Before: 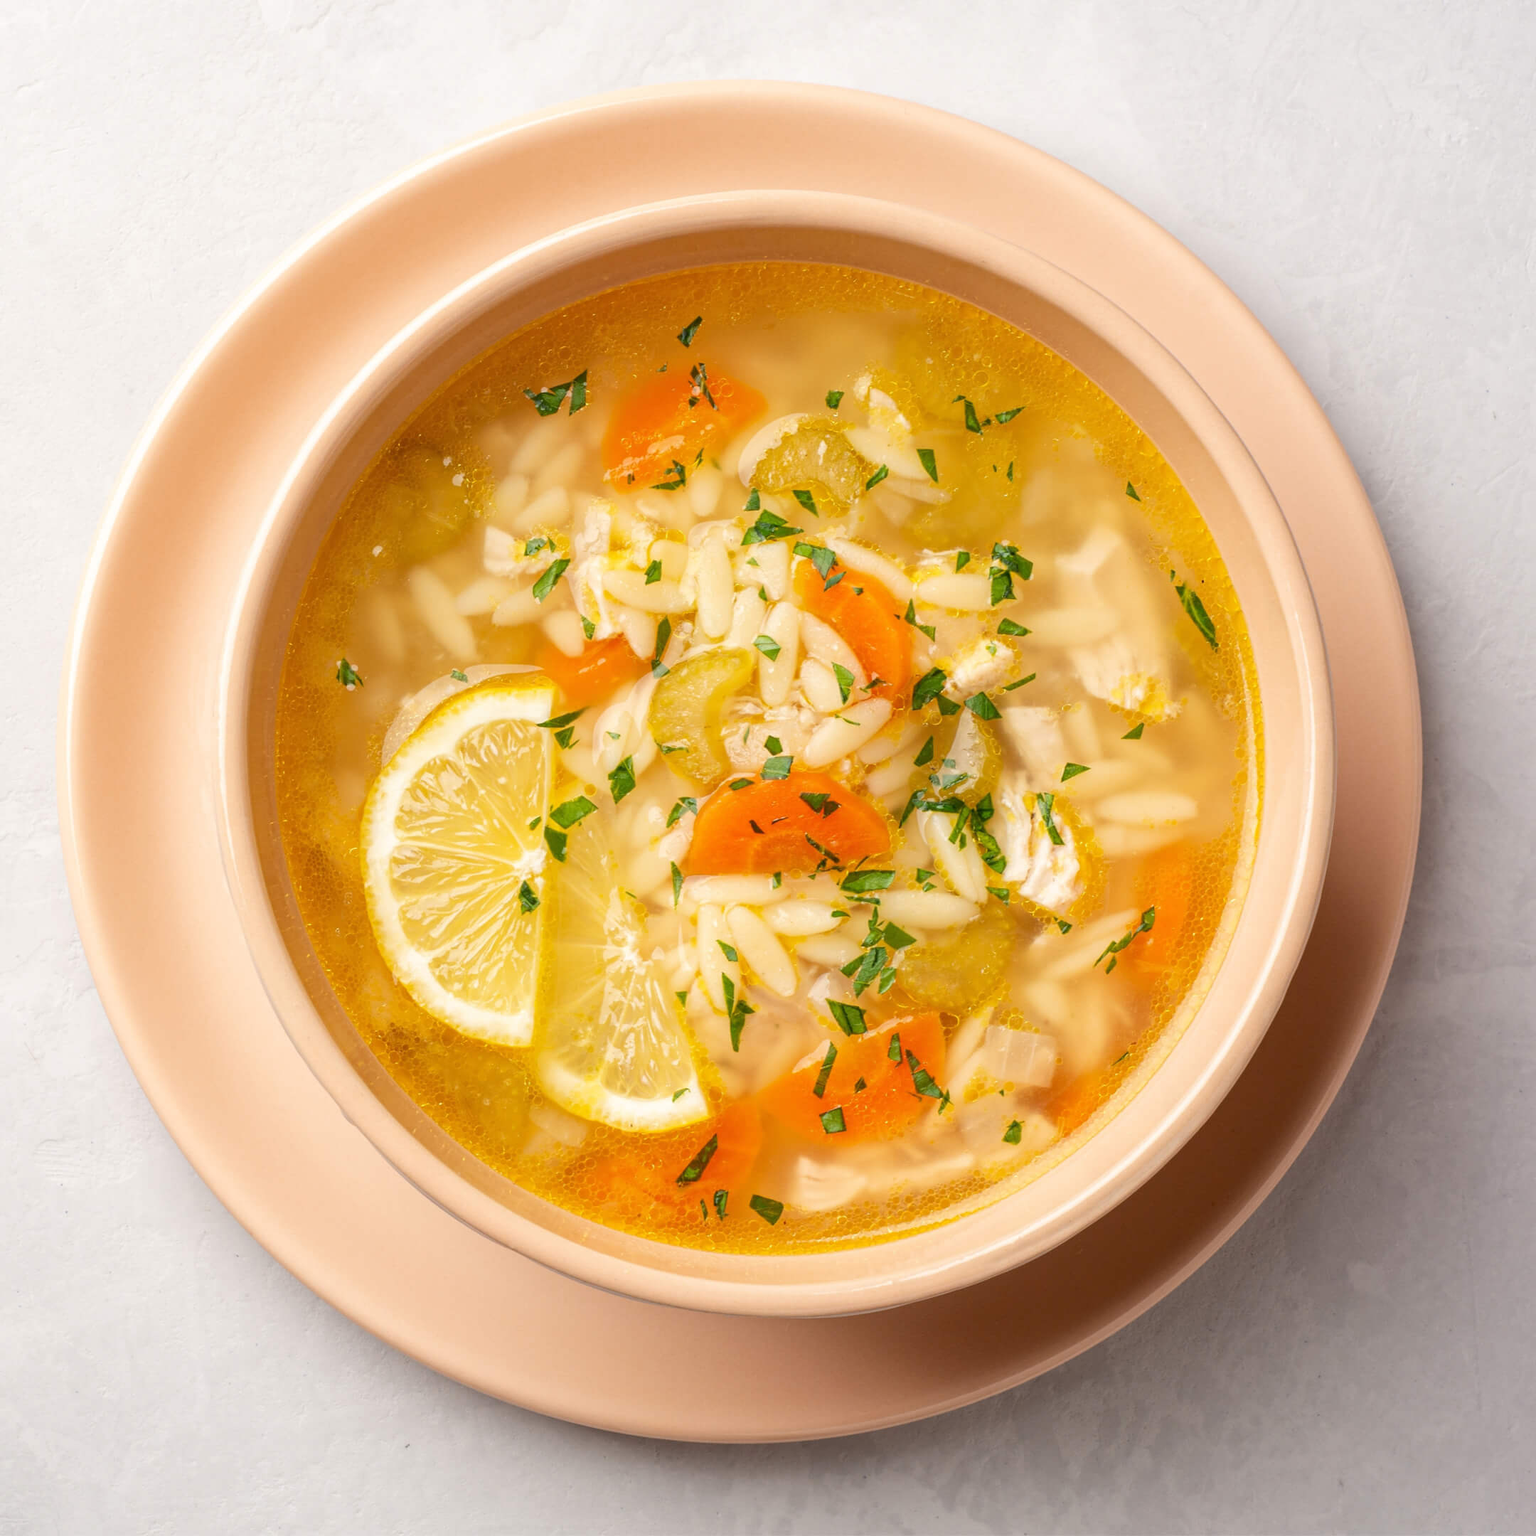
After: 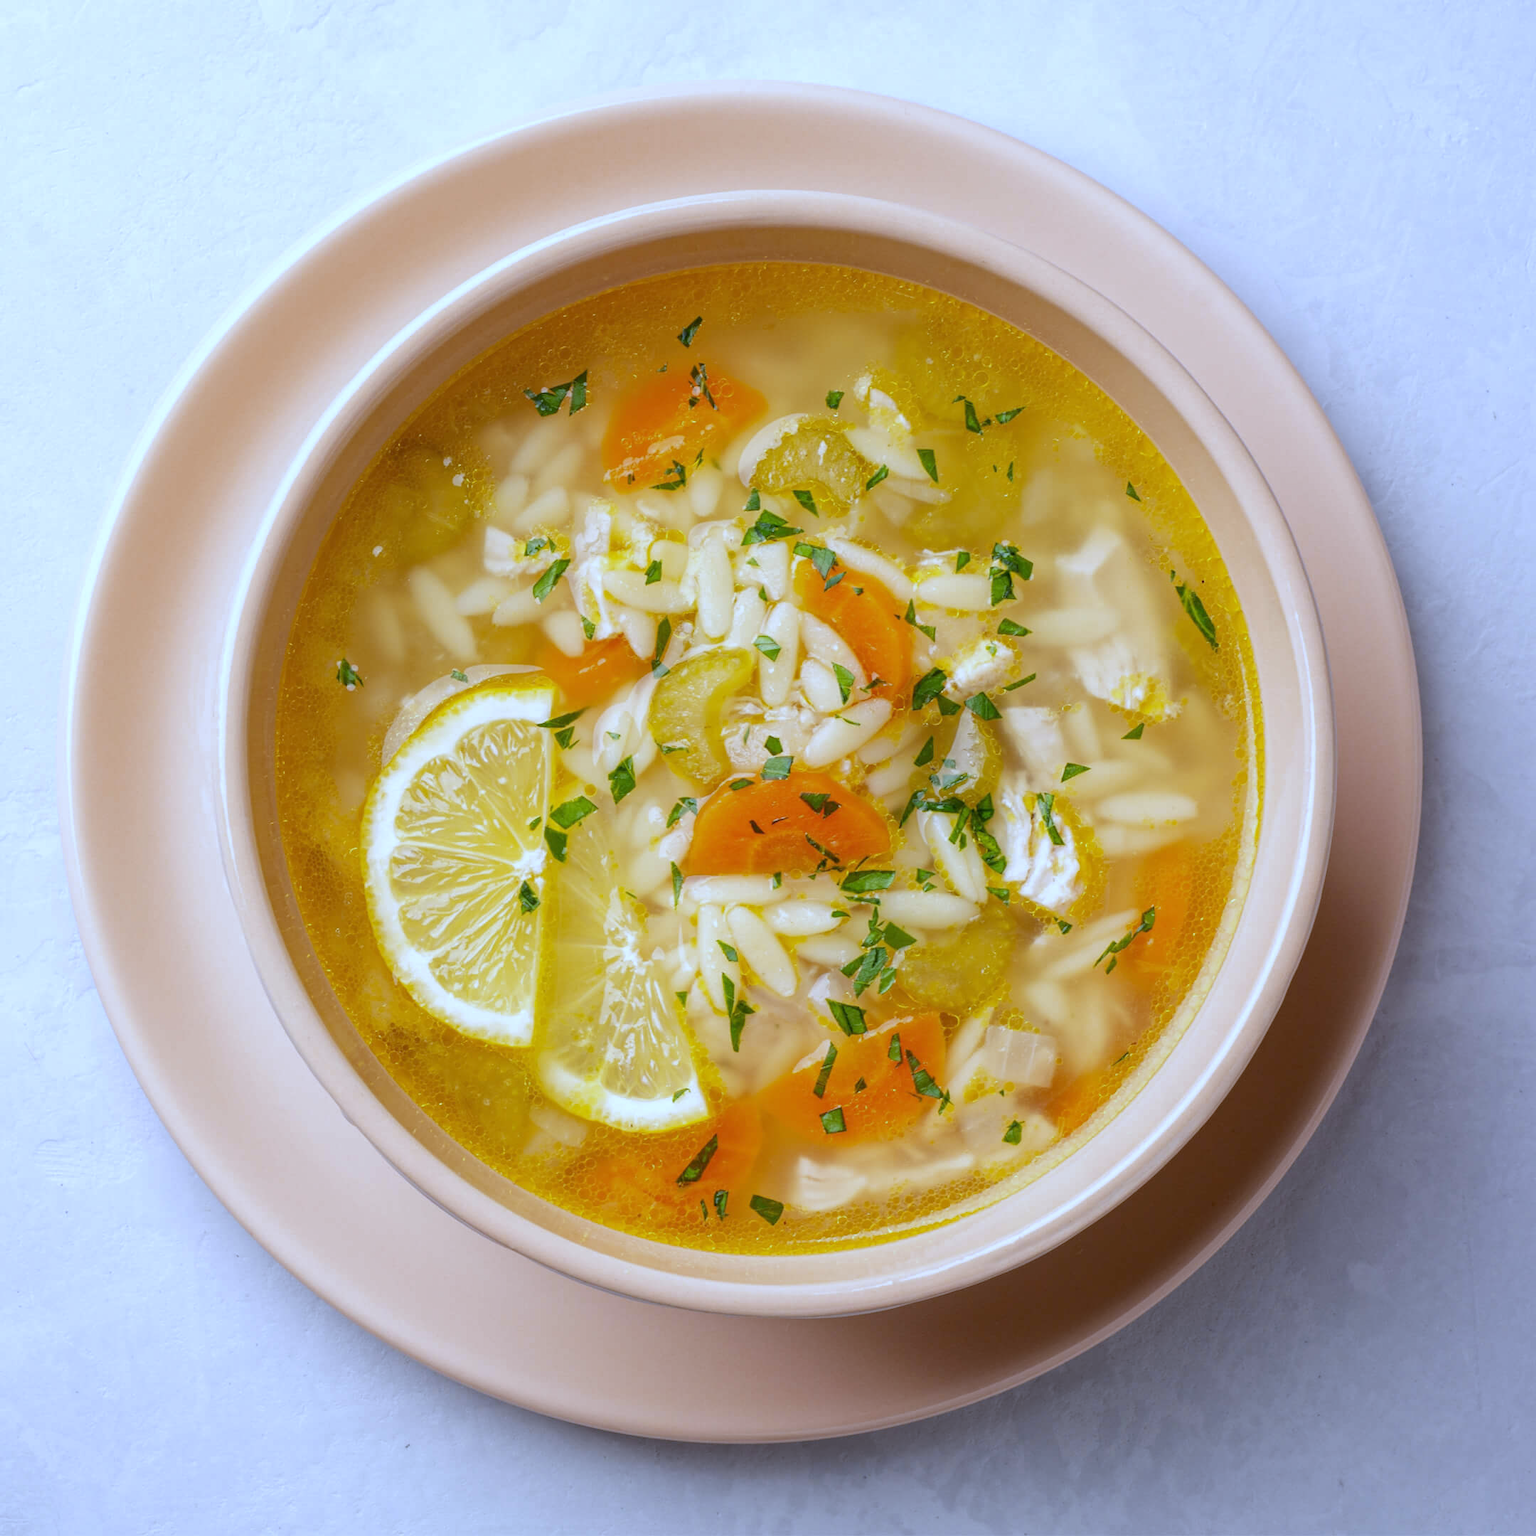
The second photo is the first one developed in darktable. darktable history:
base curve: curves: ch0 [(0, 0) (0.74, 0.67) (1, 1)]
white balance: red 0.871, blue 1.249
